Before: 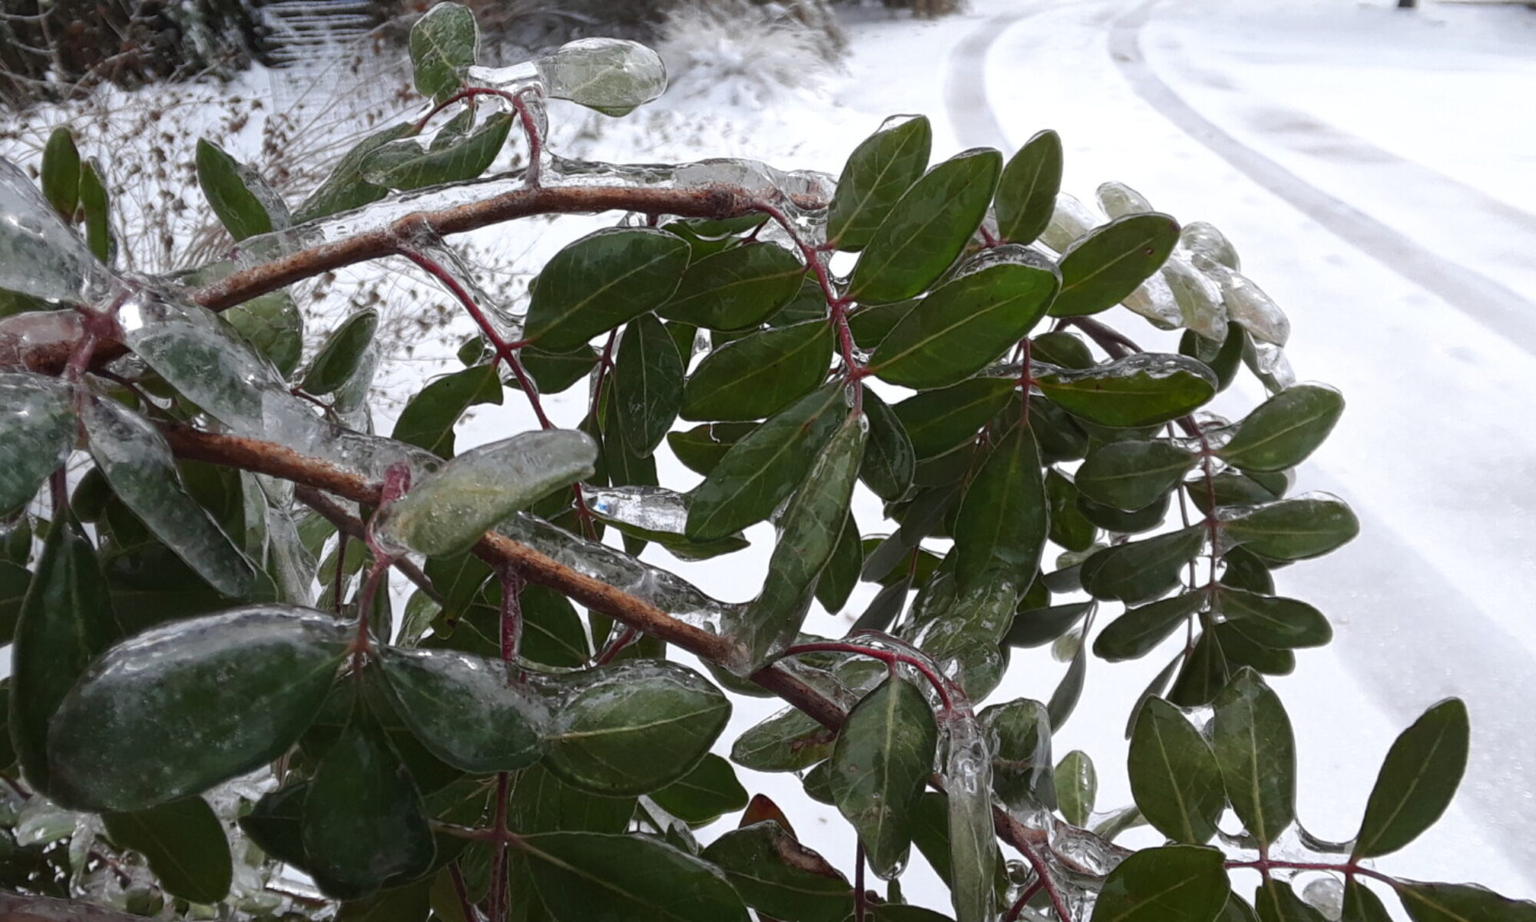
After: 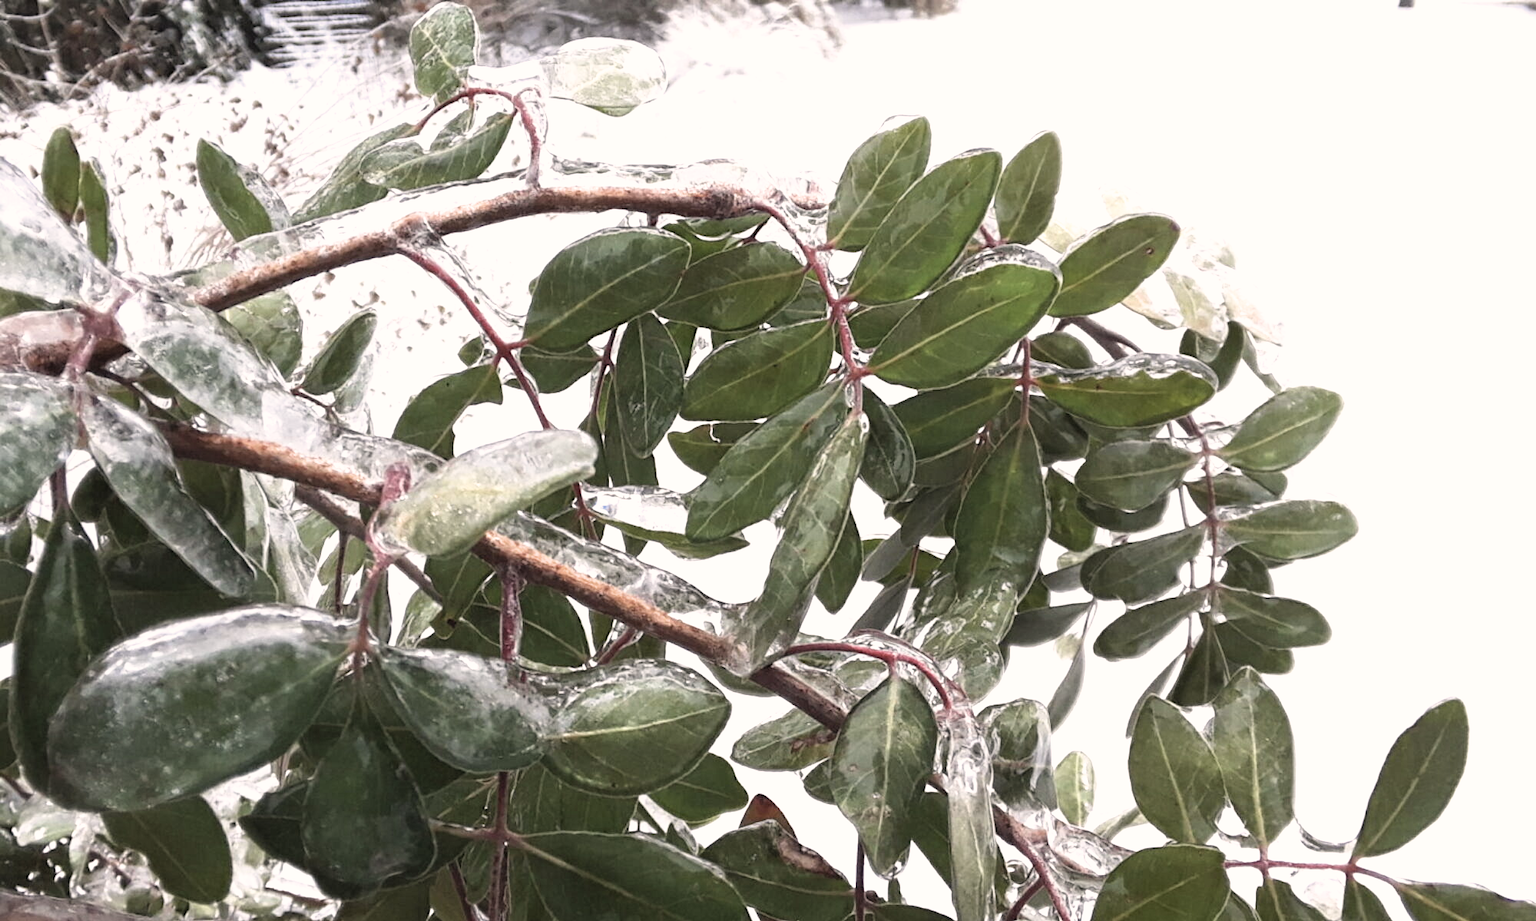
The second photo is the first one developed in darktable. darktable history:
filmic rgb: black relative exposure -12.85 EV, white relative exposure 2.82 EV, target black luminance 0%, hardness 8.5, latitude 70.68%, contrast 1.135, shadows ↔ highlights balance -0.71%
exposure: black level correction 0, exposure 1.676 EV, compensate highlight preservation false
color correction: highlights a* 5.54, highlights b* 5.21, saturation 0.633
